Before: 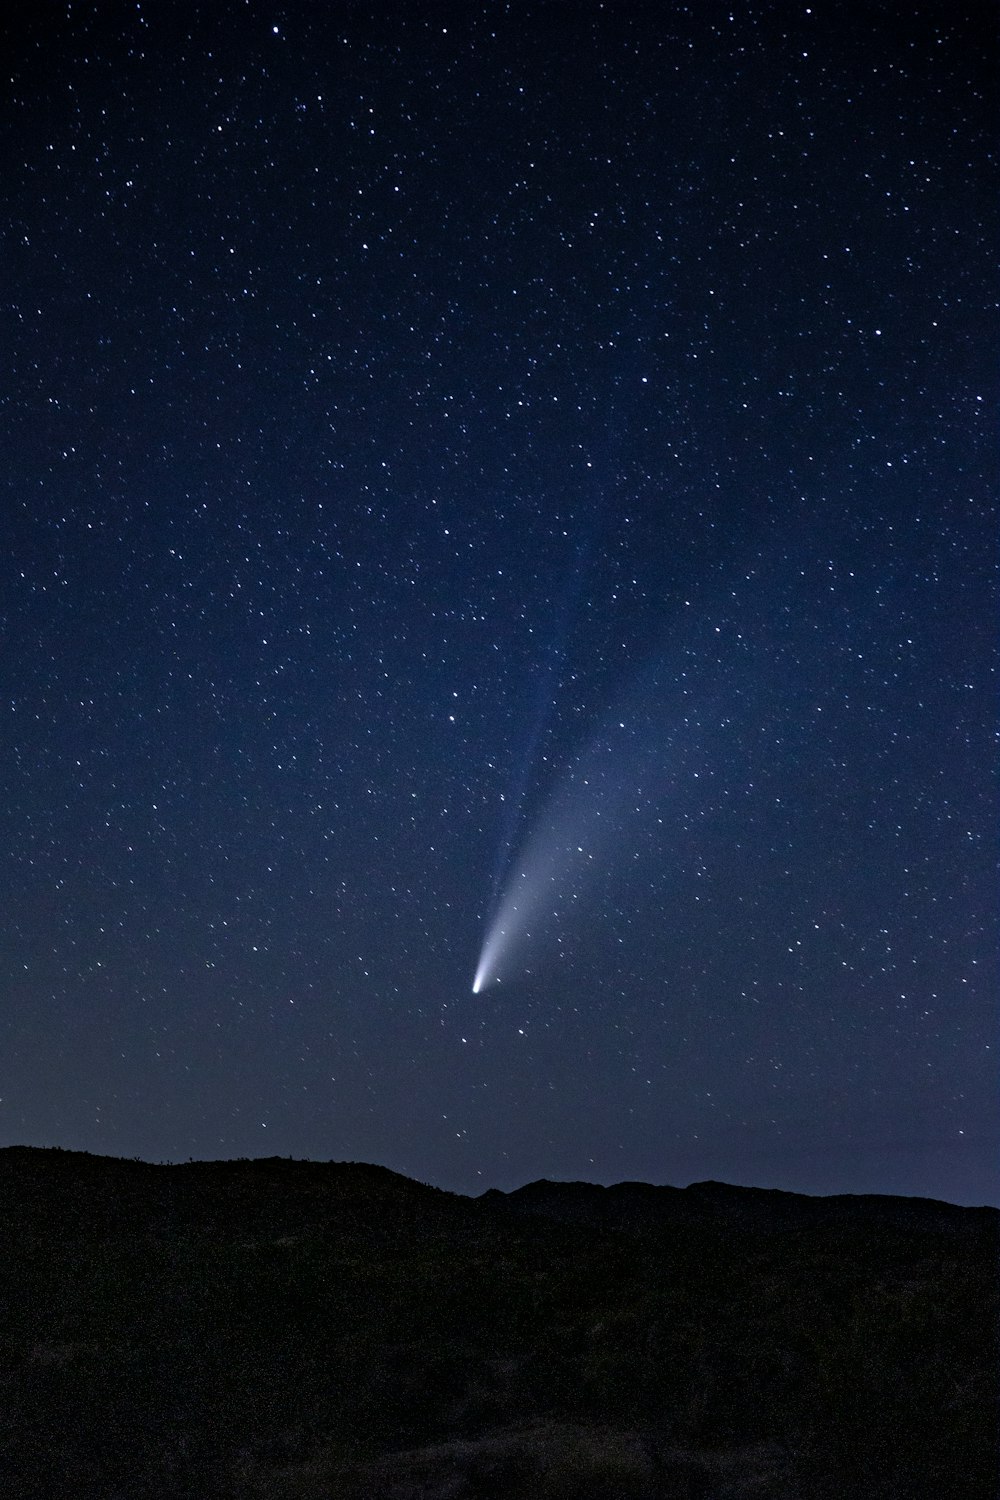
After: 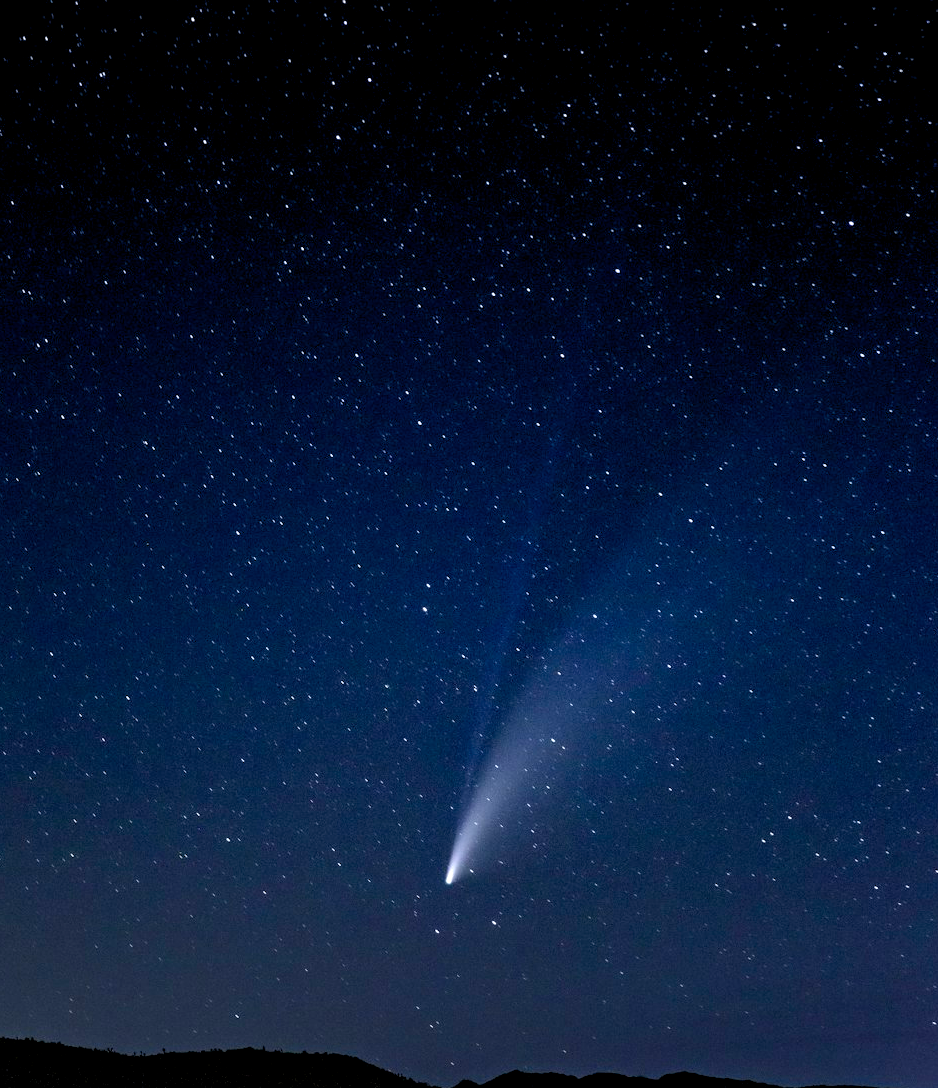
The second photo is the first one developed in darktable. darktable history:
crop: left 2.737%, top 7.287%, right 3.421%, bottom 20.179%
color balance rgb: global offset › luminance -0.51%, perceptual saturation grading › global saturation 27.53%, perceptual saturation grading › highlights -25%, perceptual saturation grading › shadows 25%, perceptual brilliance grading › highlights 6.62%, perceptual brilliance grading › mid-tones 17.07%, perceptual brilliance grading › shadows -5.23%
